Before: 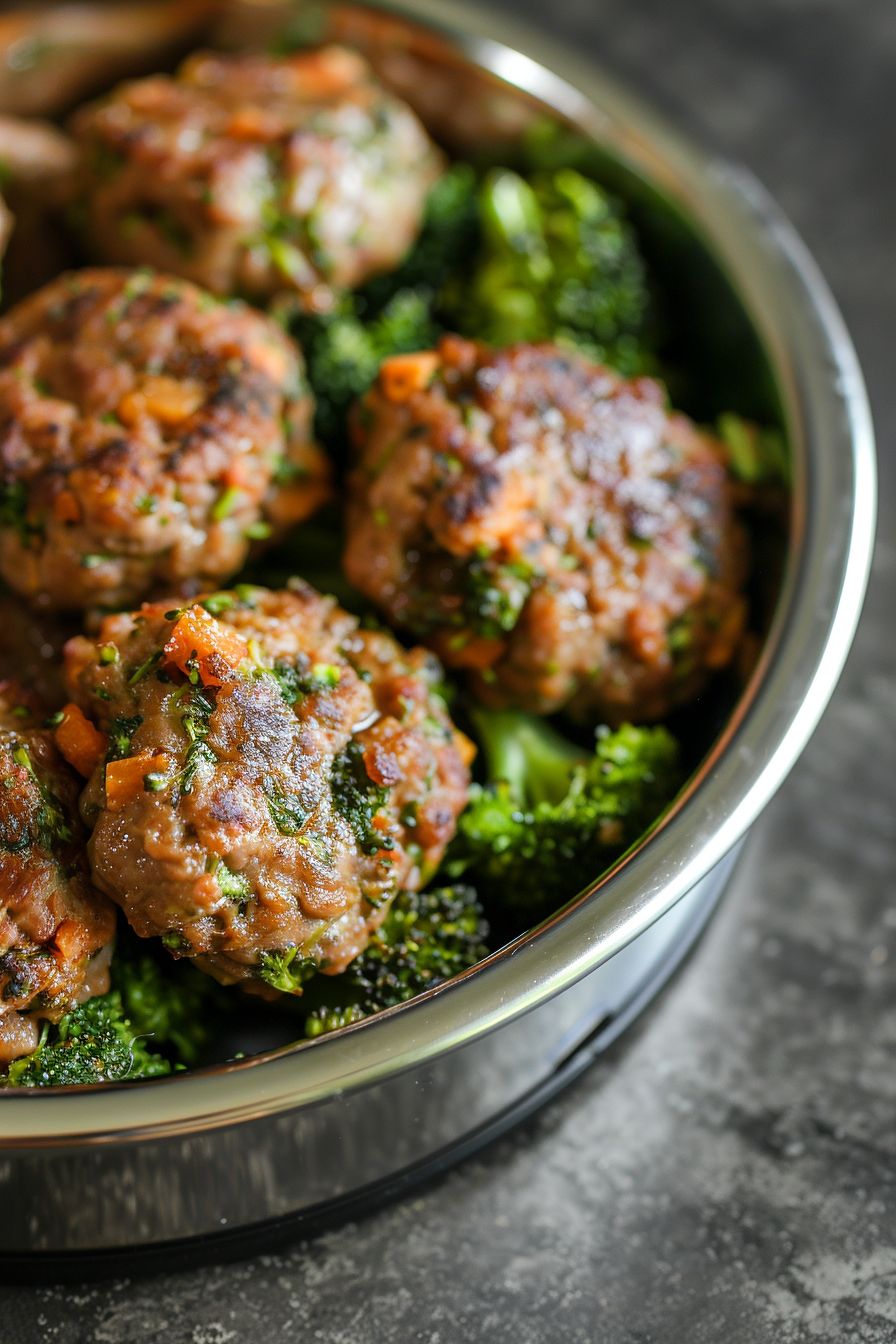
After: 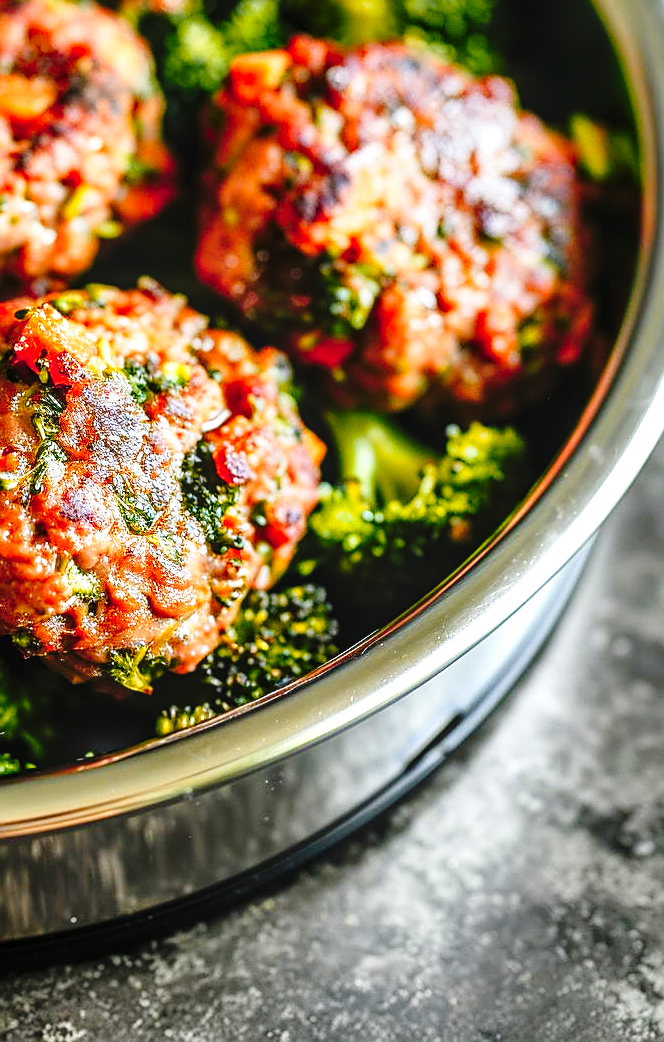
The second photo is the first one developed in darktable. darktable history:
levels: levels [0, 0.435, 0.917]
crop: left 16.823%, top 22.433%, right 9.055%
local contrast: on, module defaults
exposure: compensate highlight preservation false
sharpen: on, module defaults
tone curve: curves: ch0 [(0, 0.014) (0.17, 0.099) (0.392, 0.438) (0.725, 0.828) (0.872, 0.918) (1, 0.981)]; ch1 [(0, 0) (0.402, 0.36) (0.489, 0.491) (0.5, 0.503) (0.515, 0.52) (0.545, 0.574) (0.615, 0.662) (0.701, 0.725) (1, 1)]; ch2 [(0, 0) (0.42, 0.458) (0.485, 0.499) (0.503, 0.503) (0.531, 0.542) (0.561, 0.594) (0.644, 0.694) (0.717, 0.753) (1, 0.991)], preserve colors none
tone equalizer: on, module defaults
color zones: curves: ch1 [(0.235, 0.558) (0.75, 0.5)]; ch2 [(0.25, 0.462) (0.749, 0.457)]
